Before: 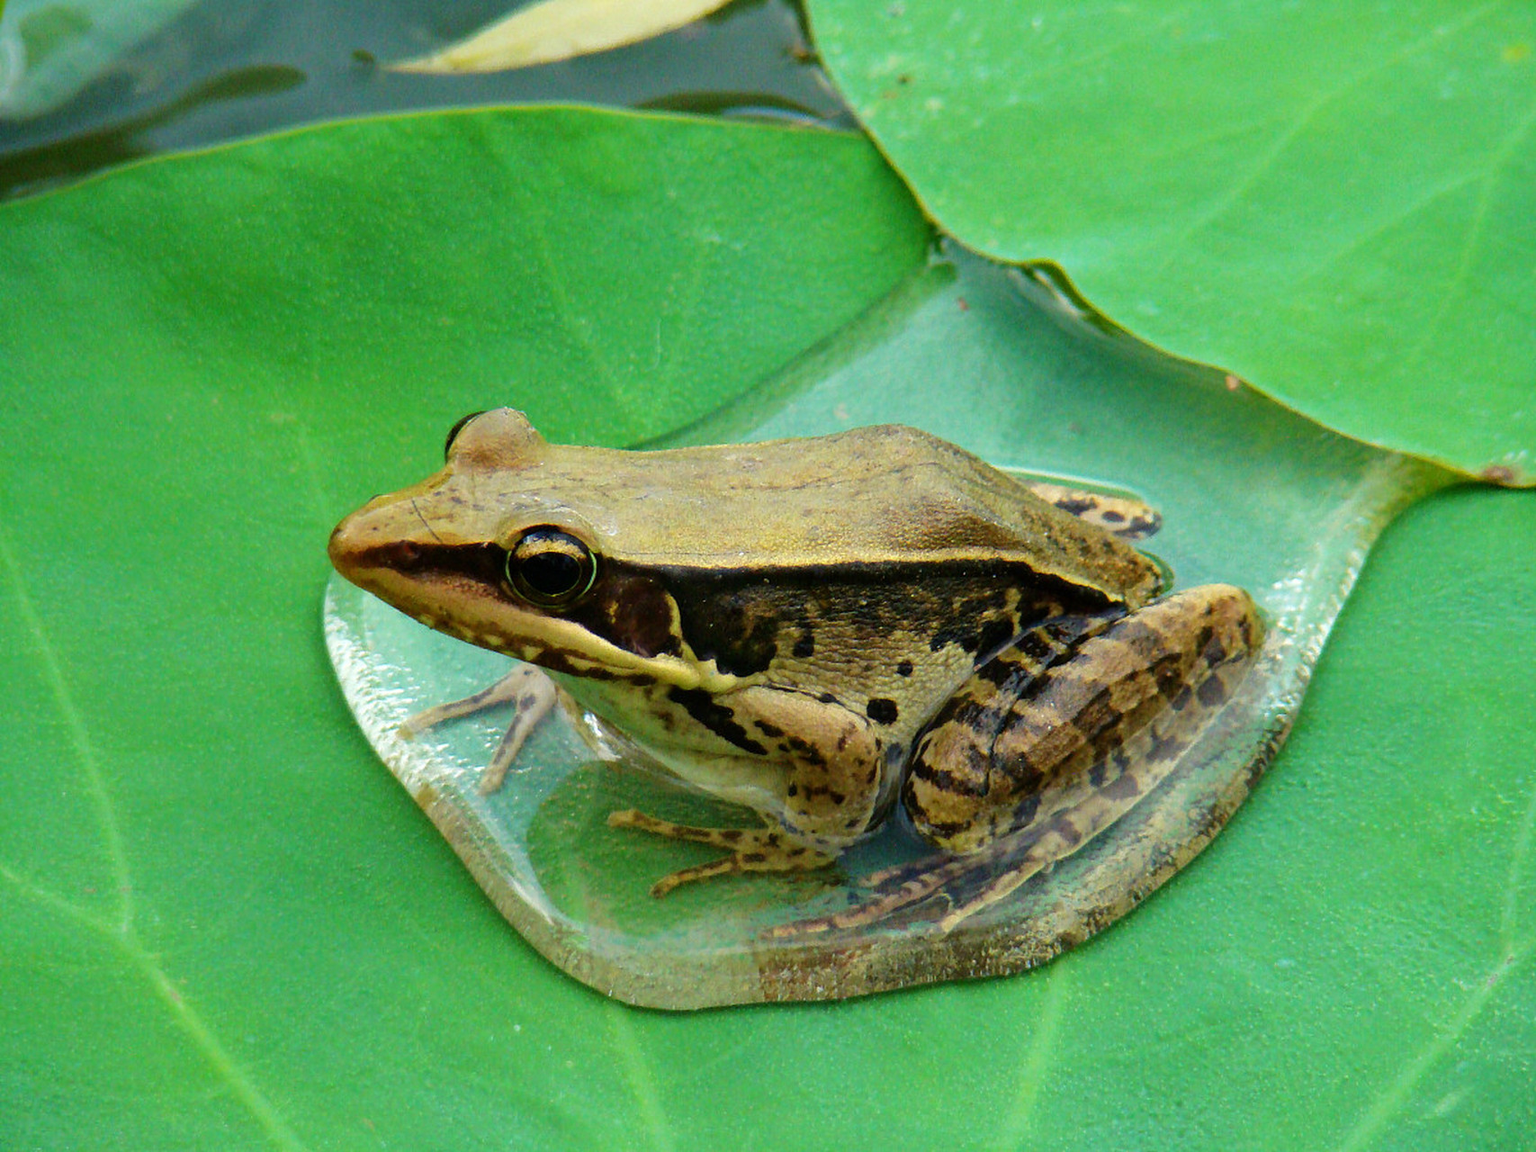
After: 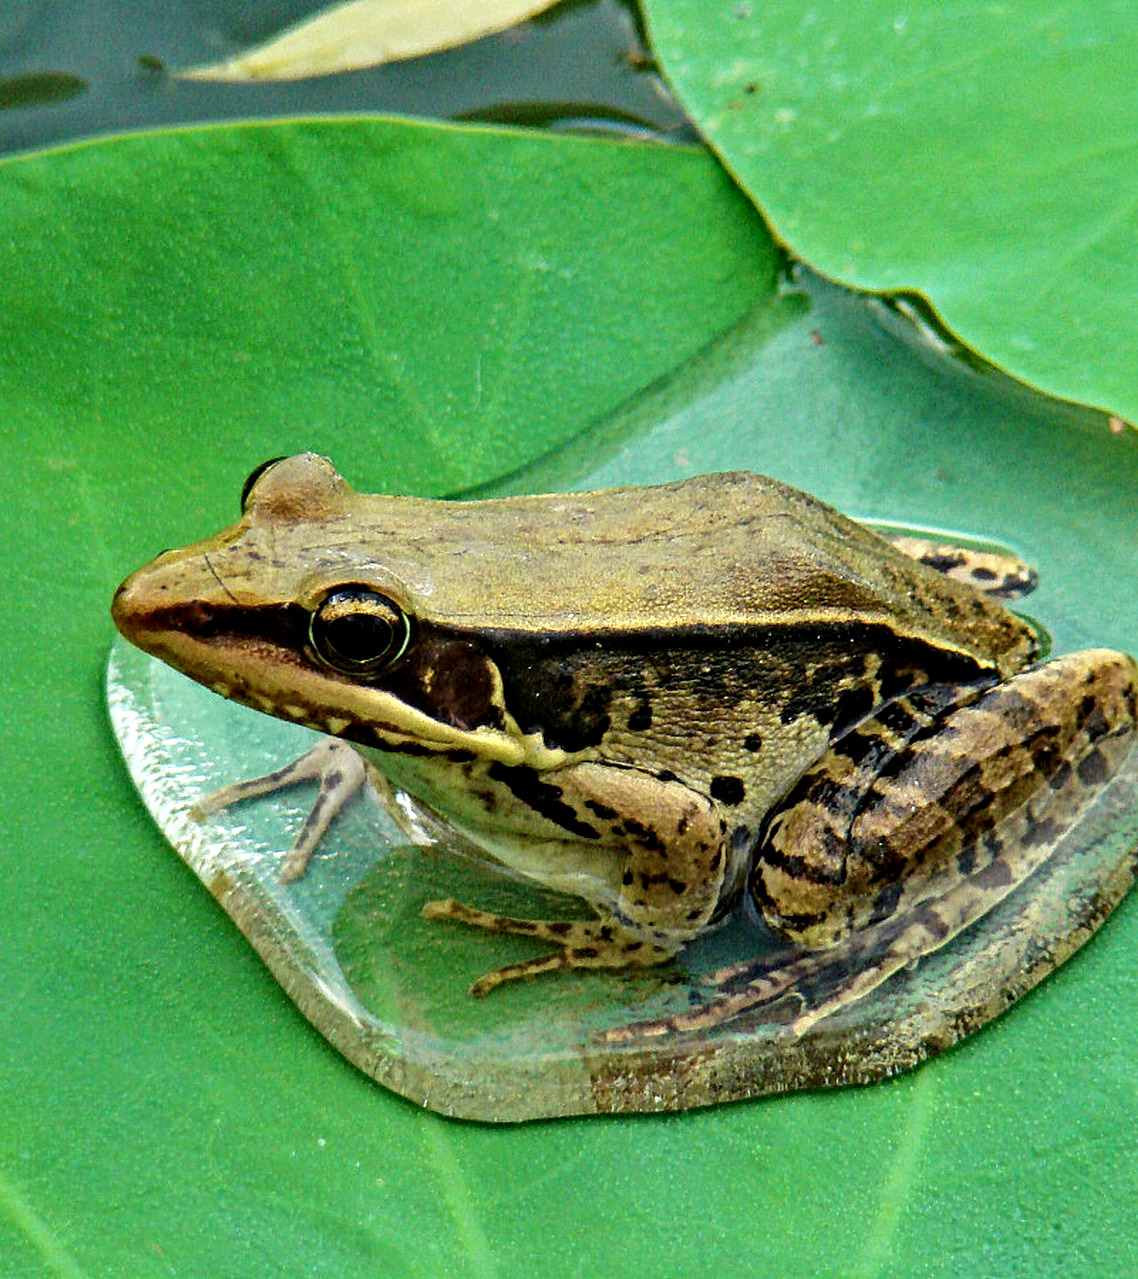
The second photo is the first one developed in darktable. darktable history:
crop and rotate: left 14.87%, right 18.462%
contrast equalizer: octaves 7, y [[0.5, 0.542, 0.583, 0.625, 0.667, 0.708], [0.5 ×6], [0.5 ×6], [0 ×6], [0 ×6]]
